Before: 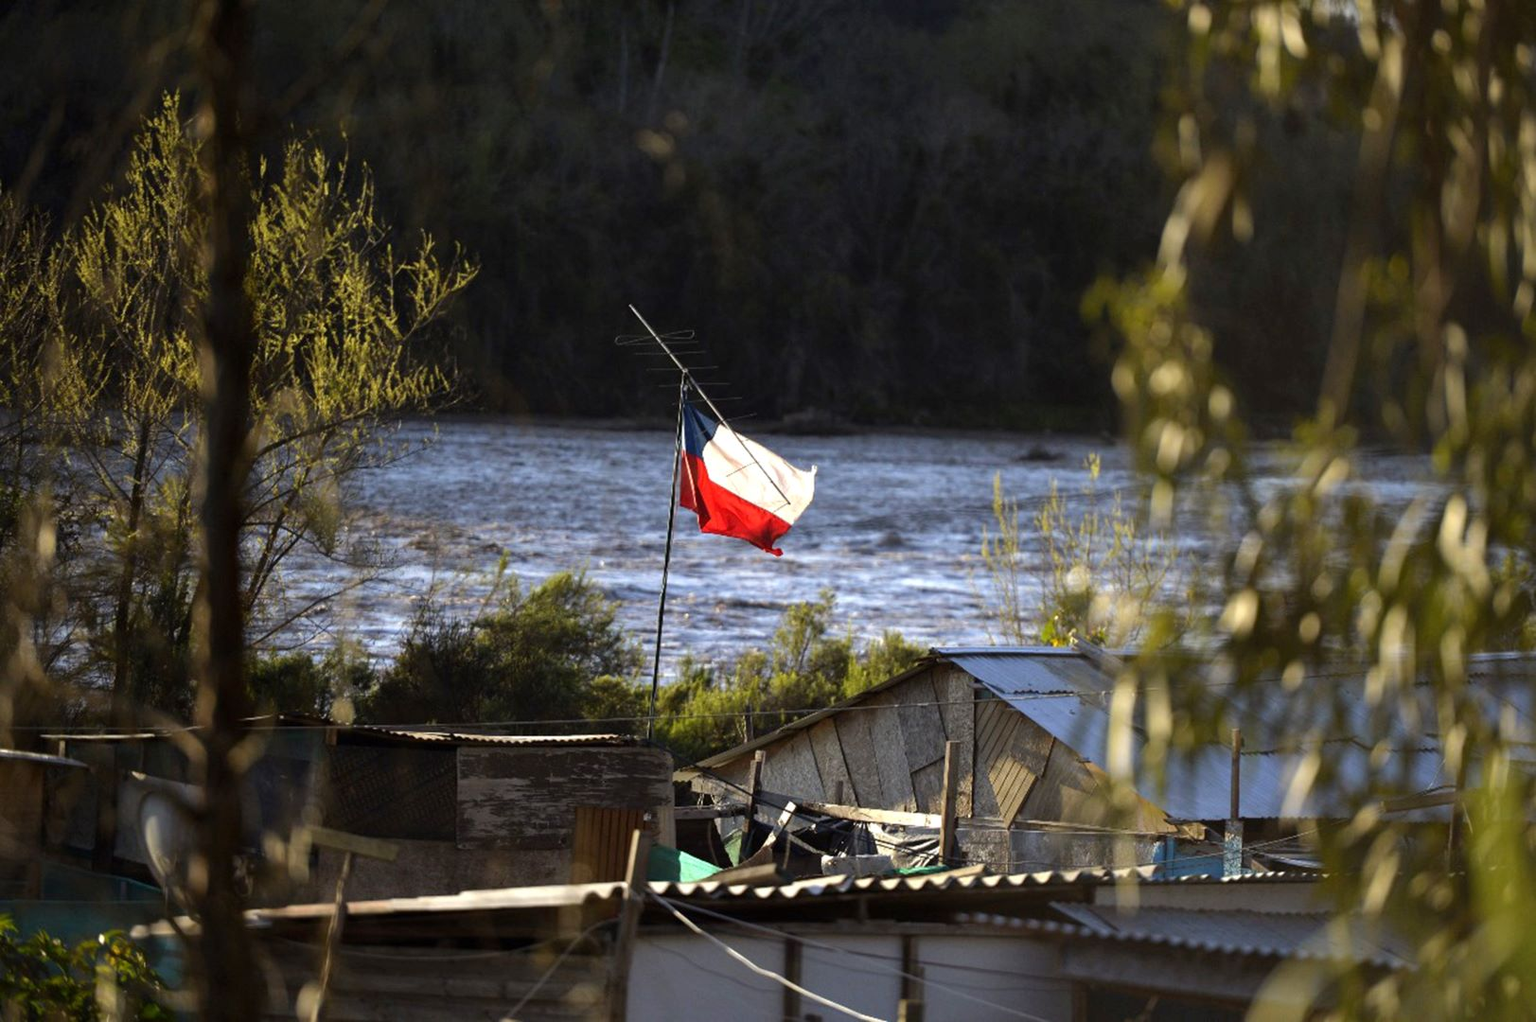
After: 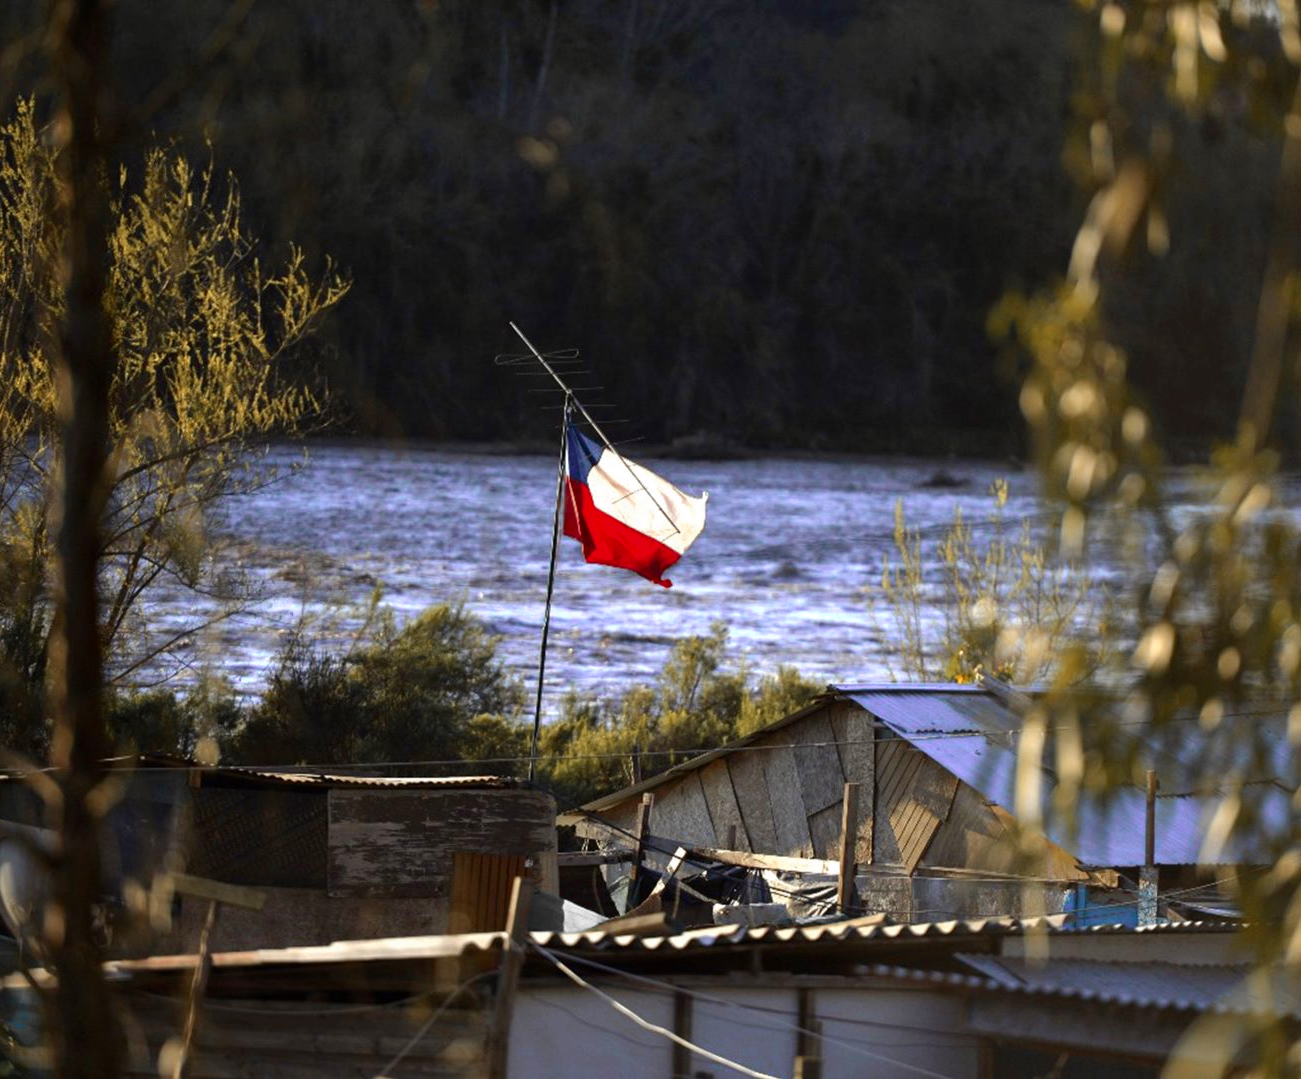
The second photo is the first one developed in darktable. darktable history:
crop and rotate: left 9.597%, right 10.195%
color zones: curves: ch0 [(0, 0.363) (0.128, 0.373) (0.25, 0.5) (0.402, 0.407) (0.521, 0.525) (0.63, 0.559) (0.729, 0.662) (0.867, 0.471)]; ch1 [(0, 0.515) (0.136, 0.618) (0.25, 0.5) (0.378, 0) (0.516, 0) (0.622, 0.593) (0.737, 0.819) (0.87, 0.593)]; ch2 [(0, 0.529) (0.128, 0.471) (0.282, 0.451) (0.386, 0.662) (0.516, 0.525) (0.633, 0.554) (0.75, 0.62) (0.875, 0.441)]
